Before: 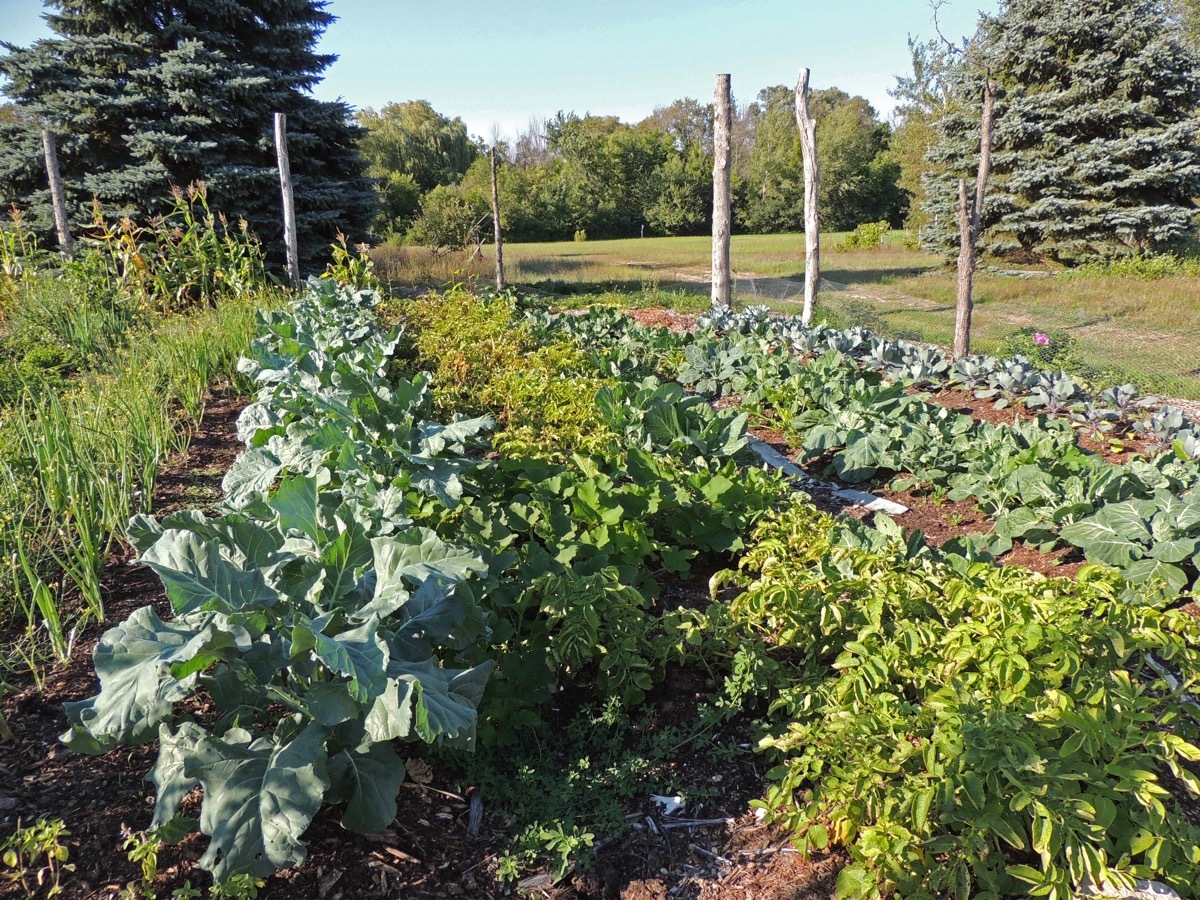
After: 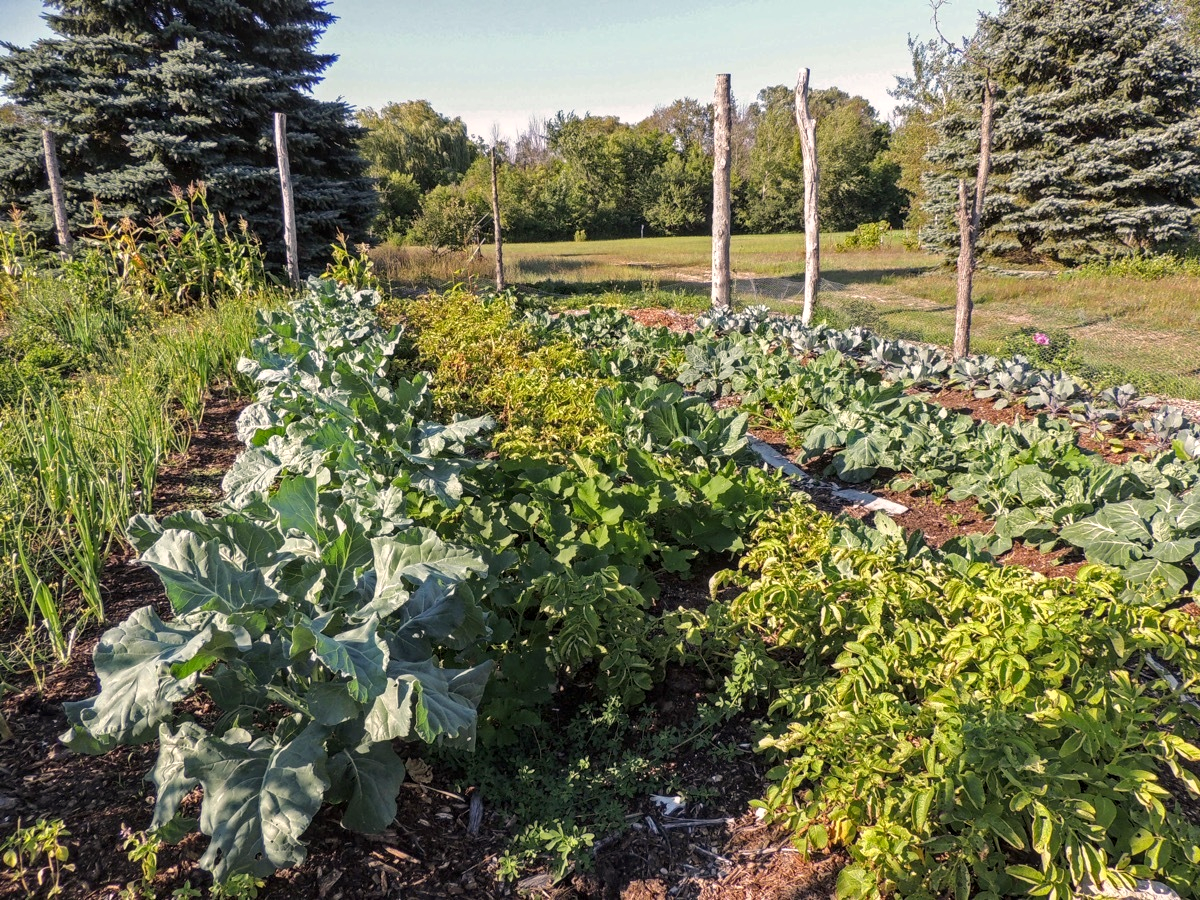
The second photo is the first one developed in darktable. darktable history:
local contrast: on, module defaults
color correction: highlights a* 5.83, highlights b* 4.72
